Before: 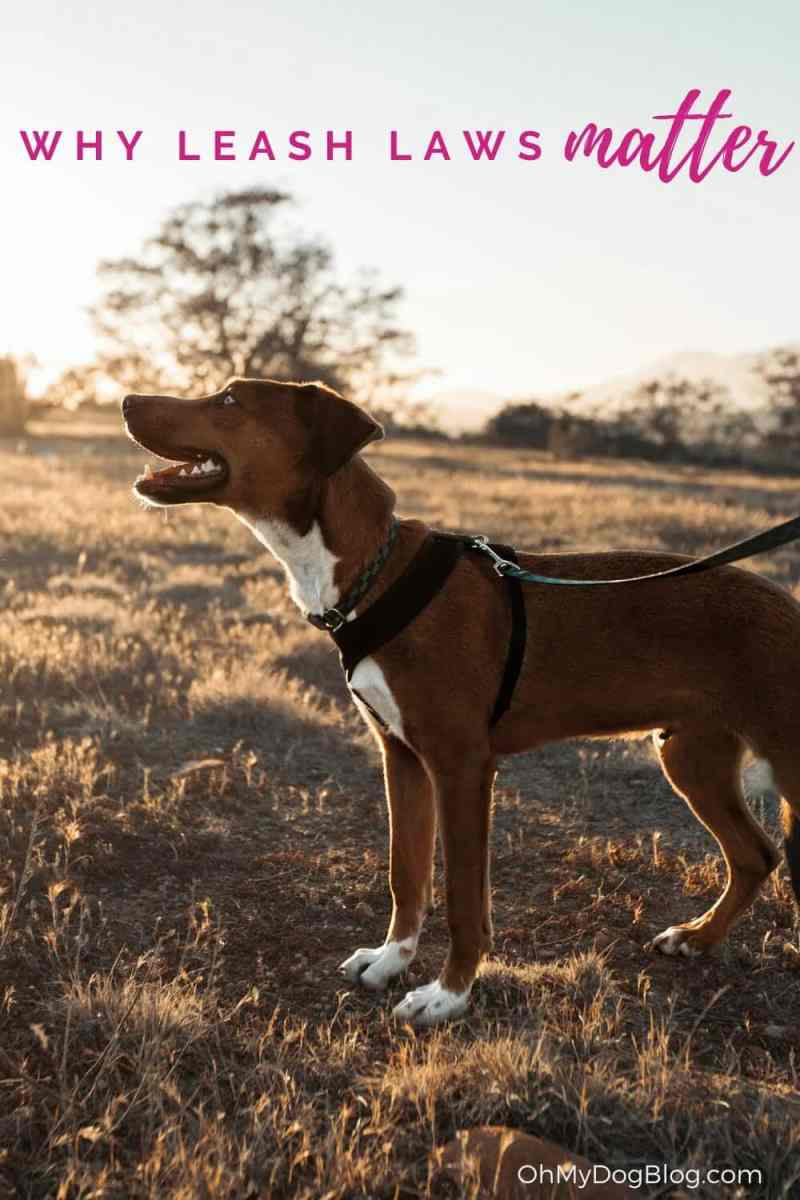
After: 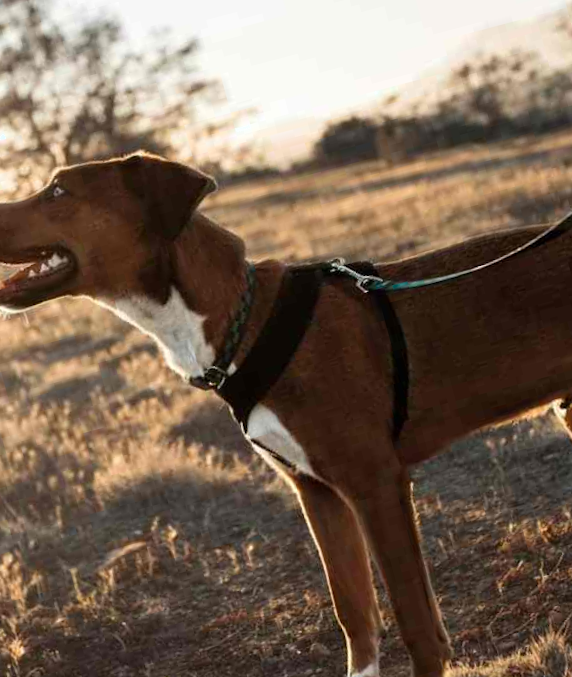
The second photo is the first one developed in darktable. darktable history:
rotate and perspective: rotation -14.8°, crop left 0.1, crop right 0.903, crop top 0.25, crop bottom 0.748
crop and rotate: left 18.442%, right 15.508%
color zones: curves: ch0 [(0.25, 0.5) (0.423, 0.5) (0.443, 0.5) (0.521, 0.756) (0.568, 0.5) (0.576, 0.5) (0.75, 0.5)]; ch1 [(0.25, 0.5) (0.423, 0.5) (0.443, 0.5) (0.539, 0.873) (0.624, 0.565) (0.631, 0.5) (0.75, 0.5)]
